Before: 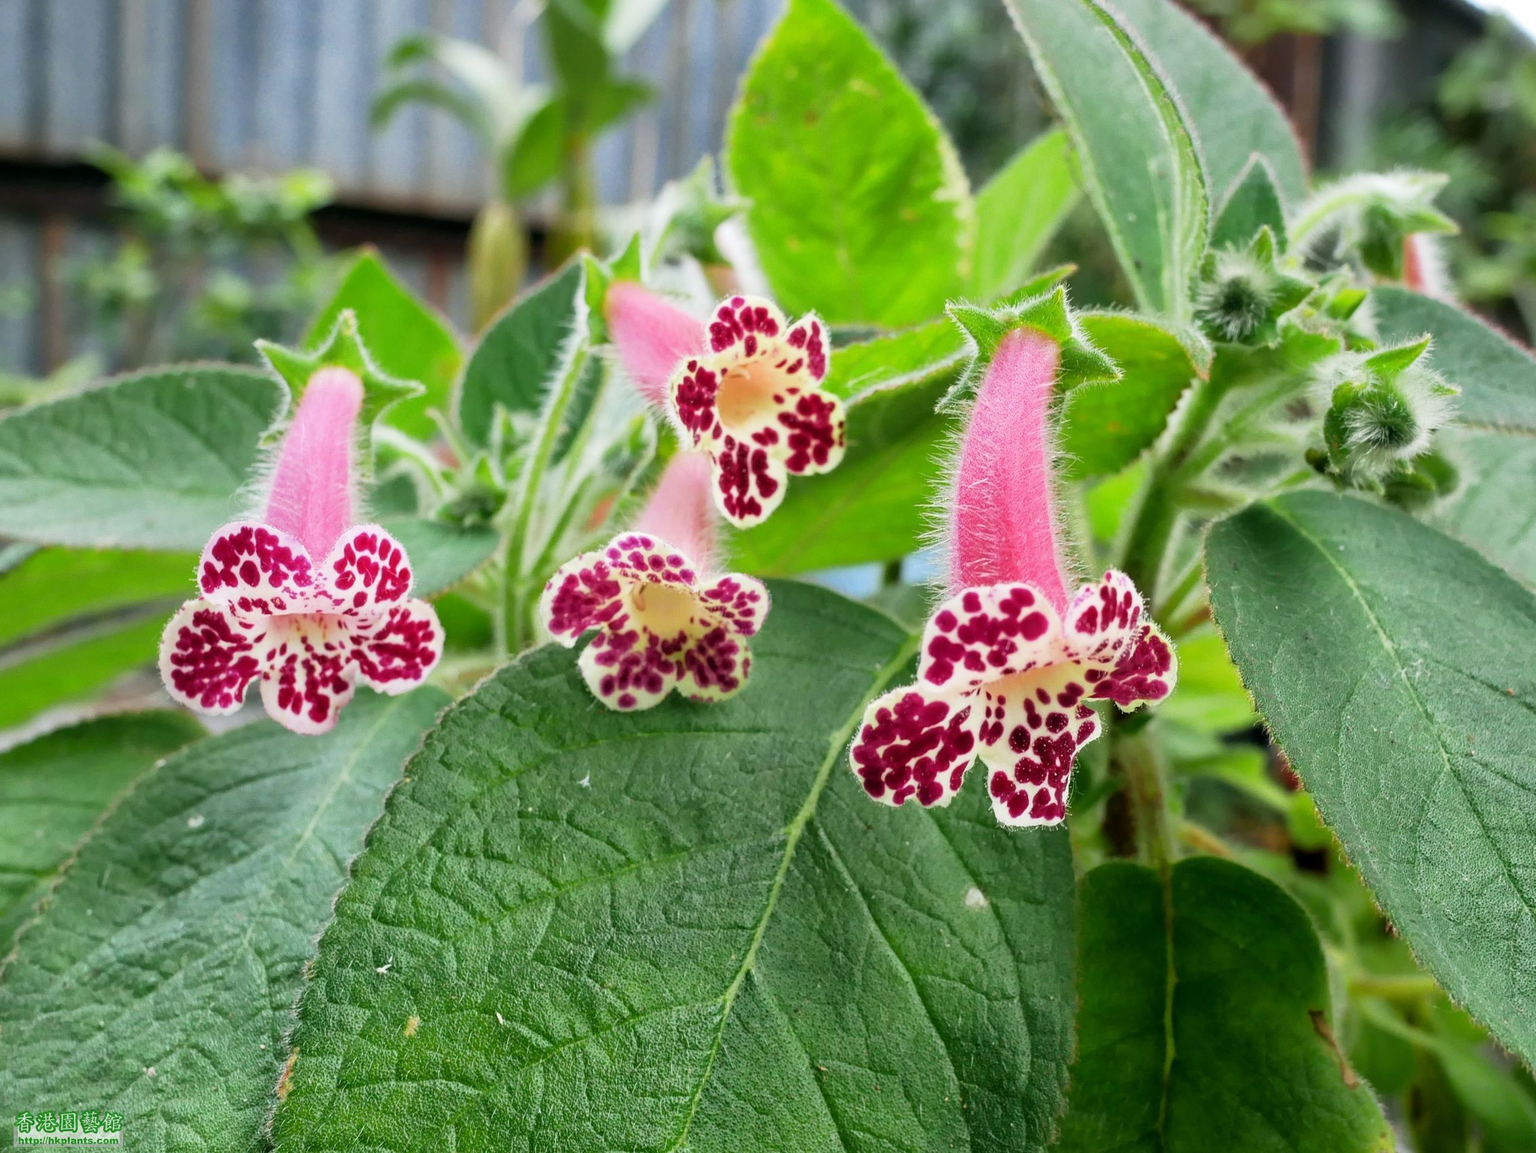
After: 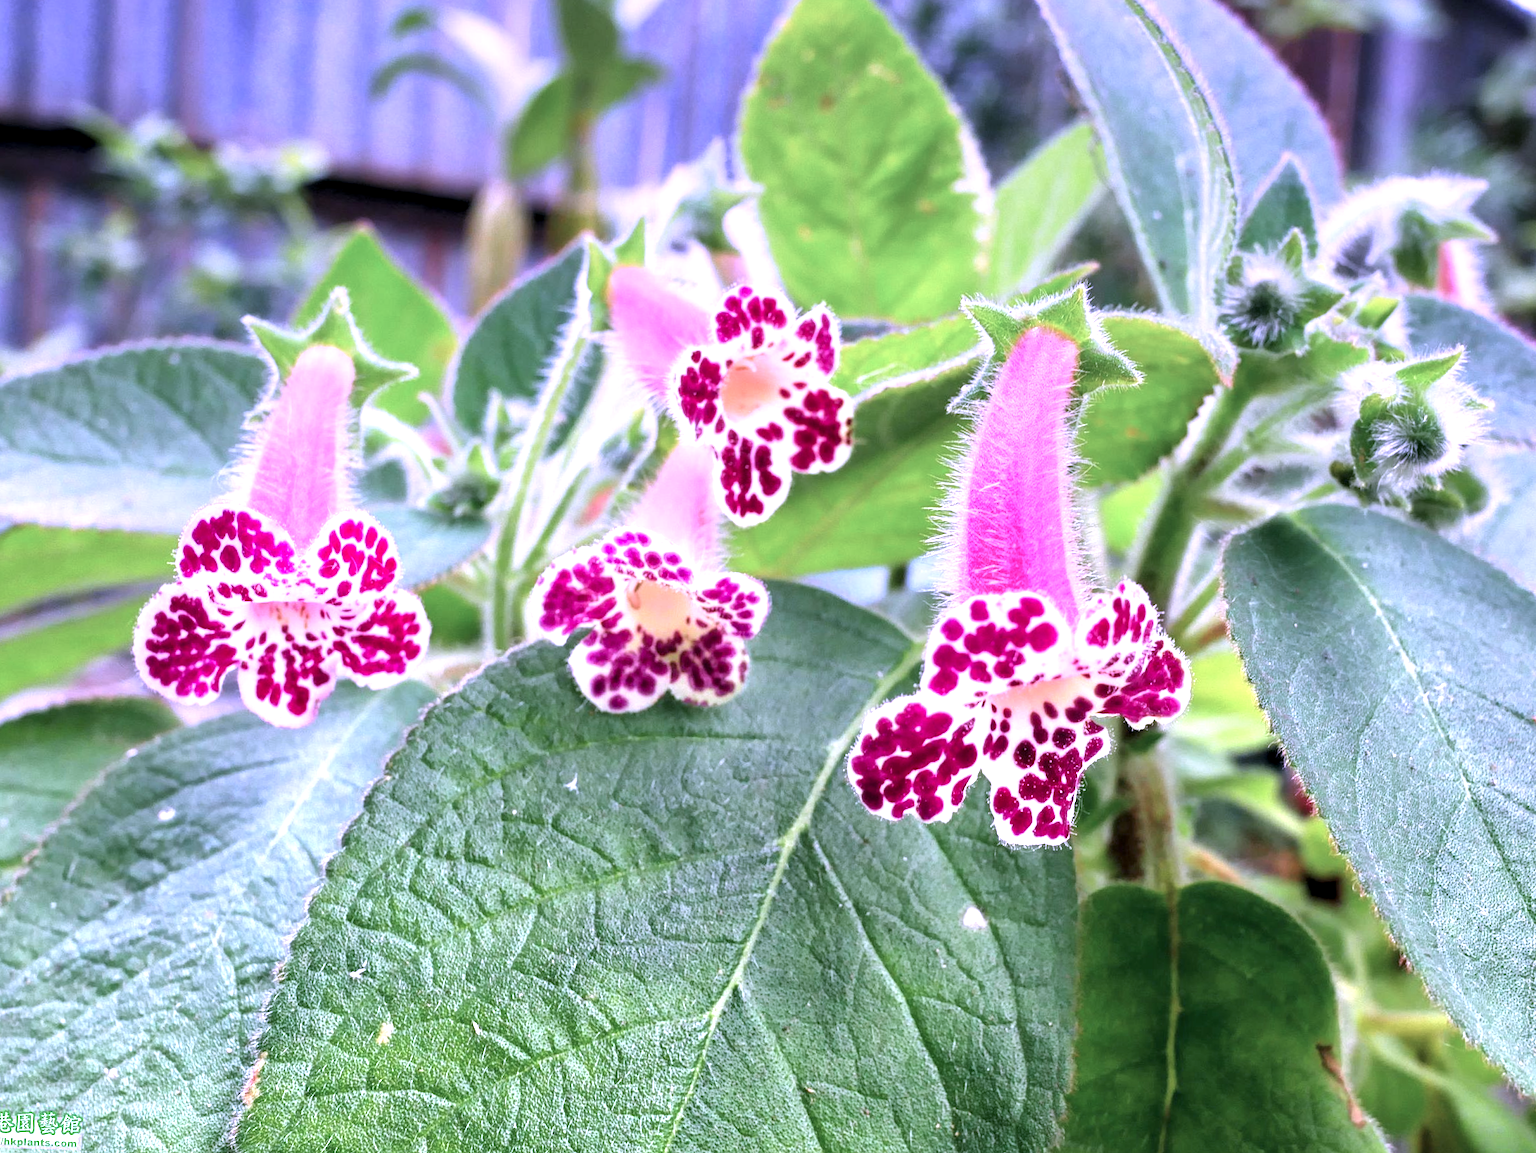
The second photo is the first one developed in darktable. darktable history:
crop and rotate: angle -1.69°
tone equalizer: -8 EV -0.55 EV
graduated density: hue 238.83°, saturation 50%
exposure: black level correction 0, exposure 1.1 EV, compensate exposure bias true, compensate highlight preservation false
local contrast: highlights 100%, shadows 100%, detail 120%, midtone range 0.2
color calibration: output R [1.107, -0.012, -0.003, 0], output B [0, 0, 1.308, 0], illuminant custom, x 0.389, y 0.387, temperature 3838.64 K
levels: levels [0.026, 0.507, 0.987]
